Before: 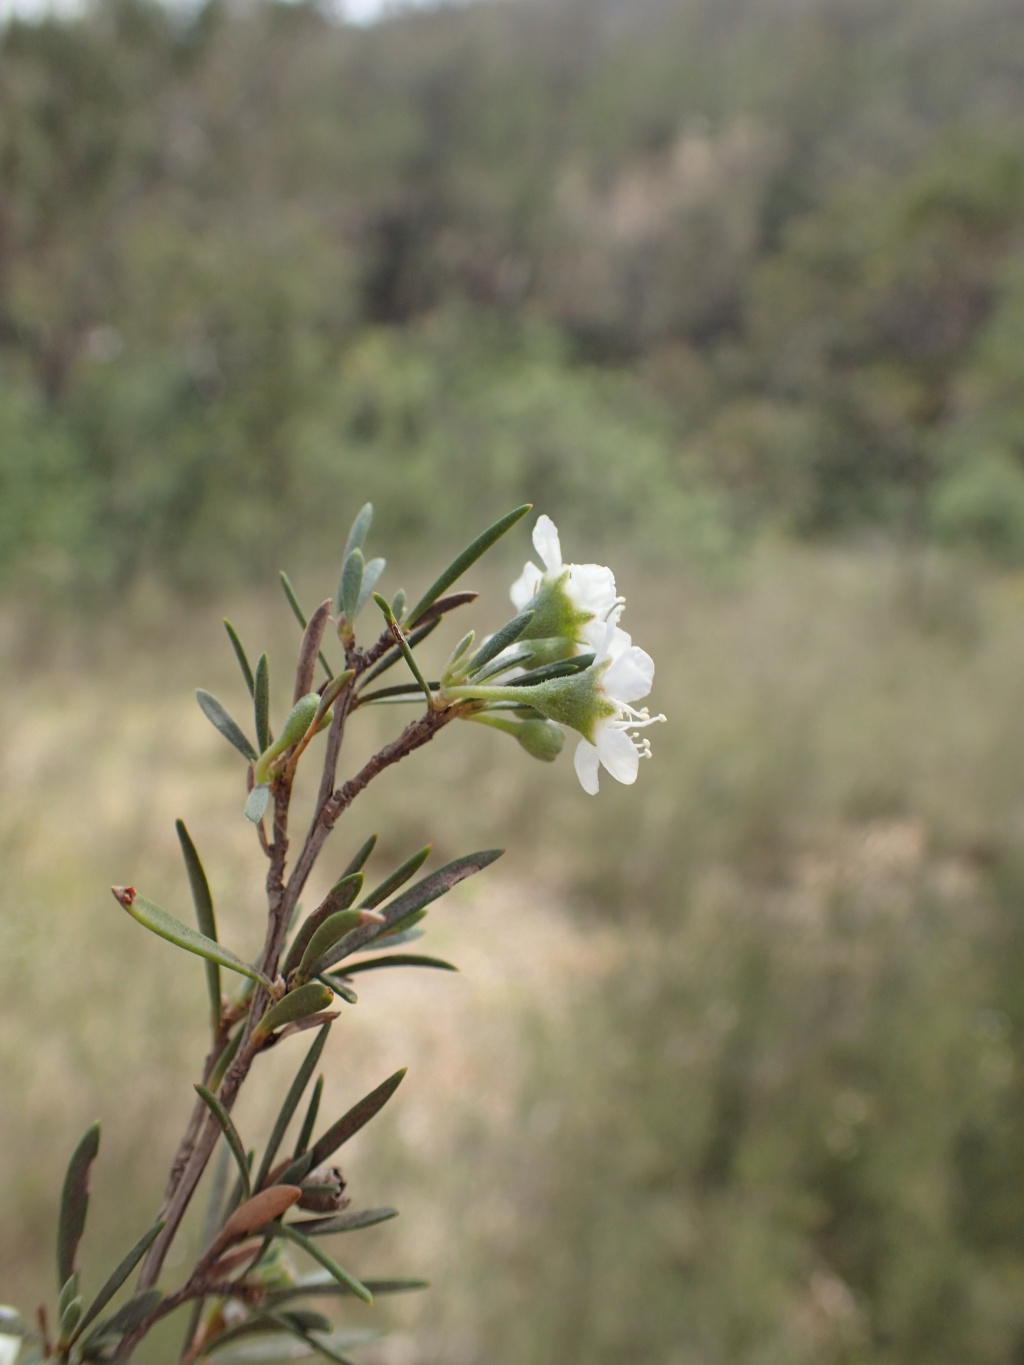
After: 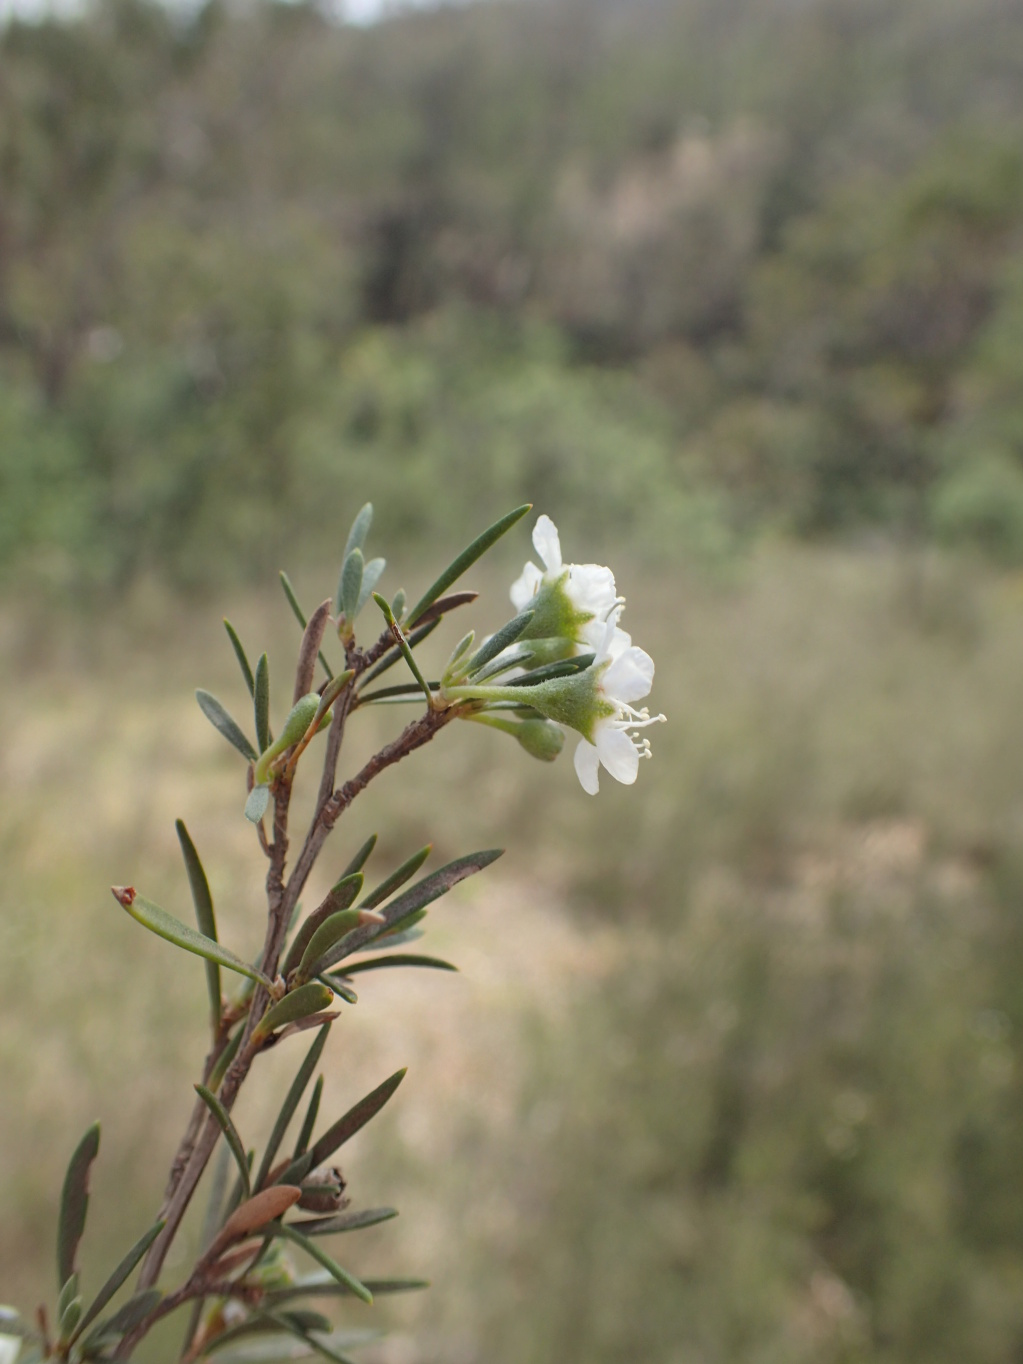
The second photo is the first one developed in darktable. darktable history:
shadows and highlights: on, module defaults
crop: left 0.028%
